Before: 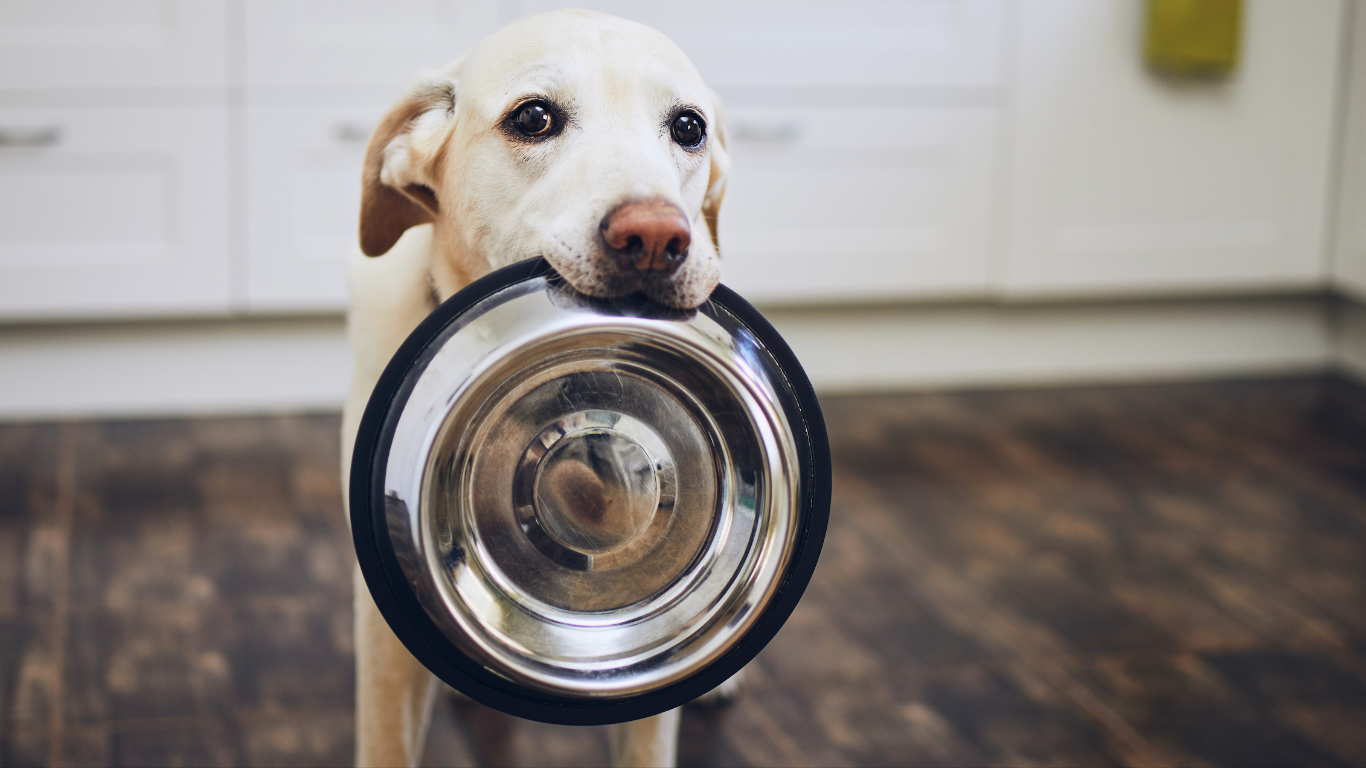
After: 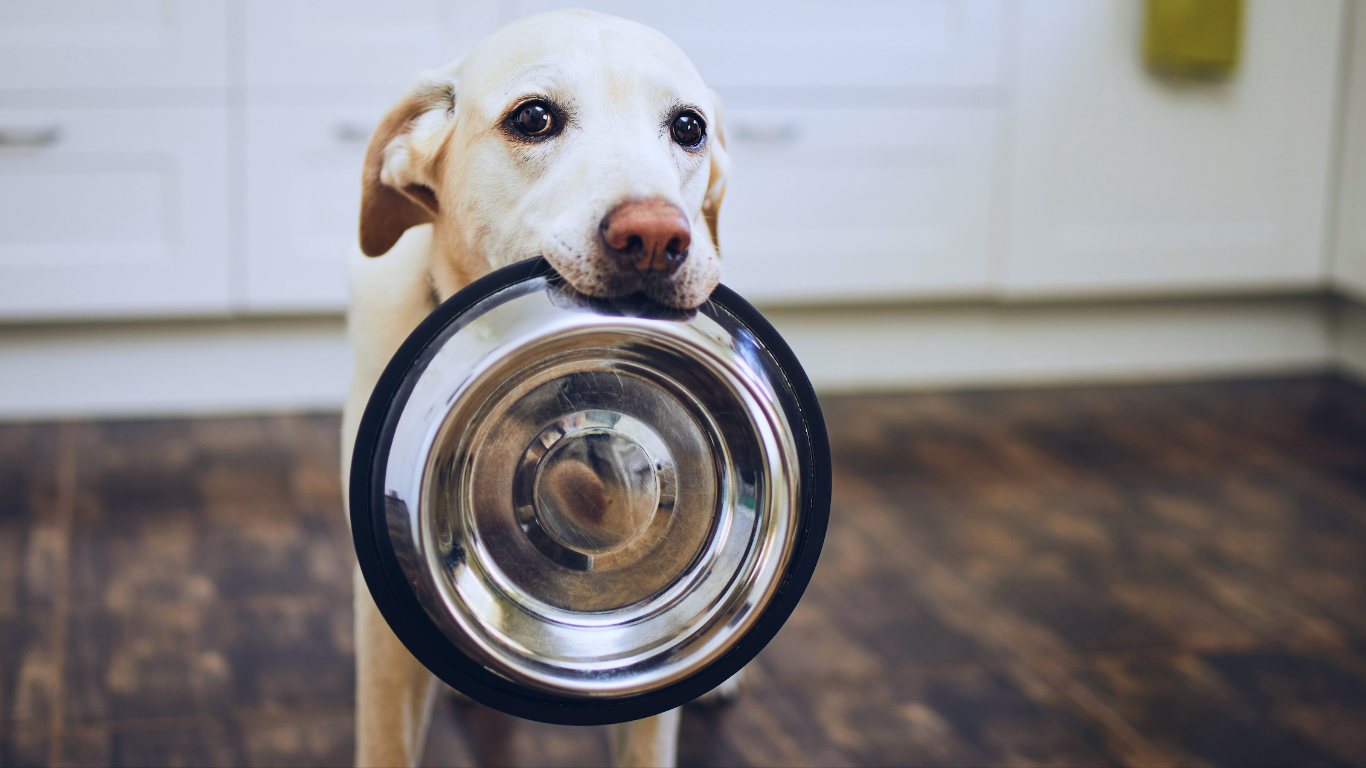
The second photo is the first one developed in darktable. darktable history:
white balance: red 0.976, blue 1.04
velvia: on, module defaults
